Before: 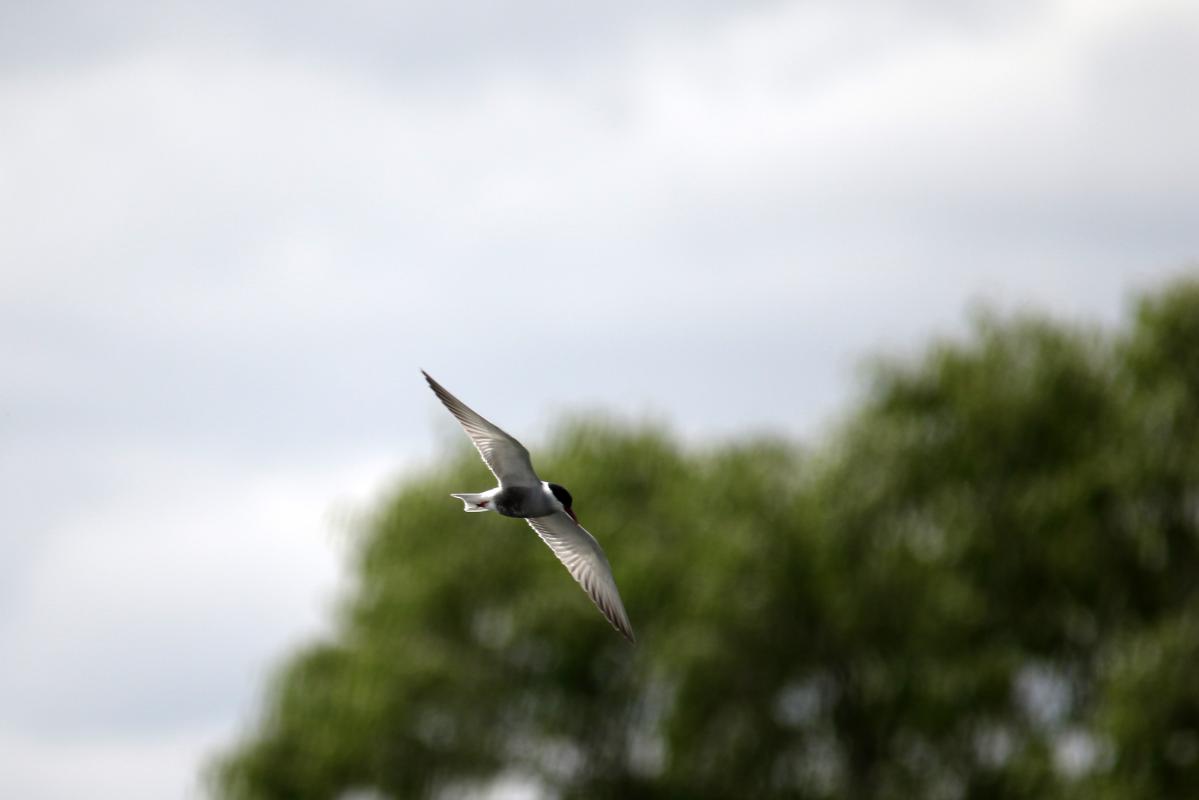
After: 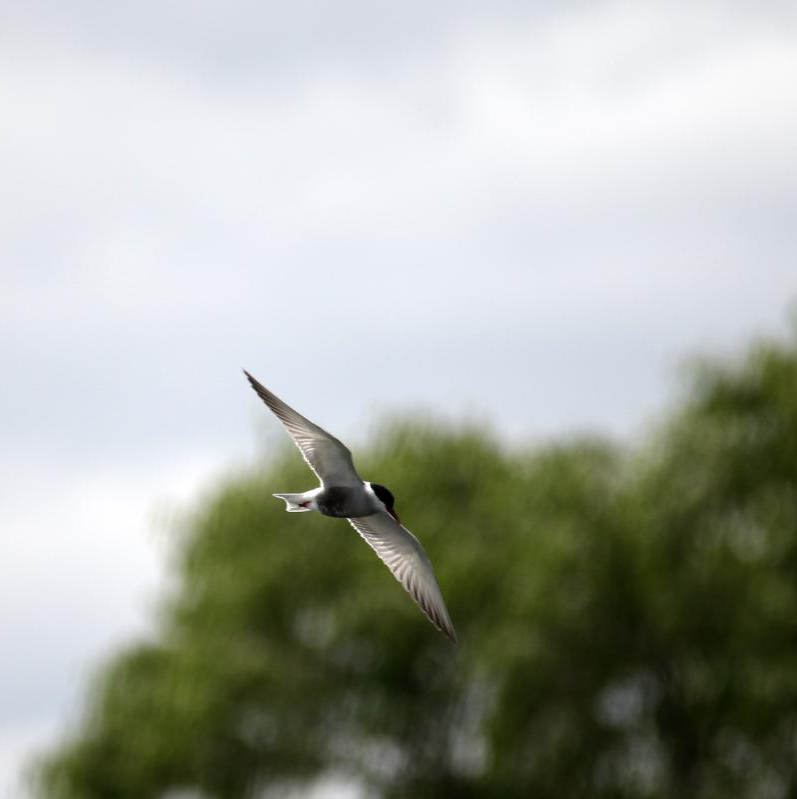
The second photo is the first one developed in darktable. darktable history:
crop and rotate: left 14.969%, right 18.554%
